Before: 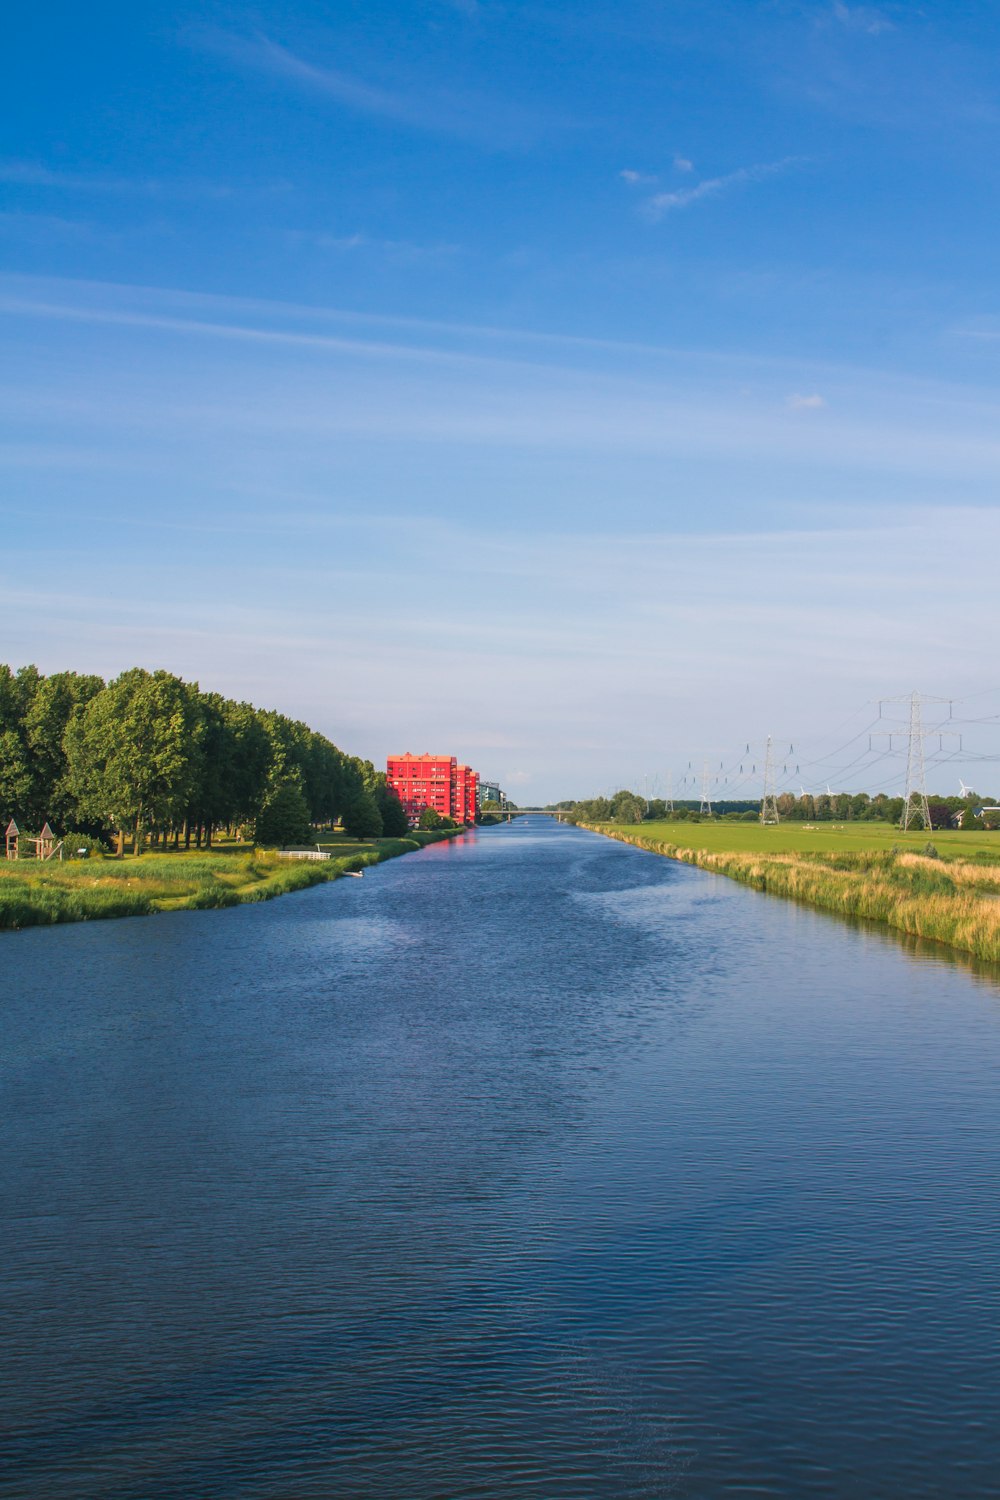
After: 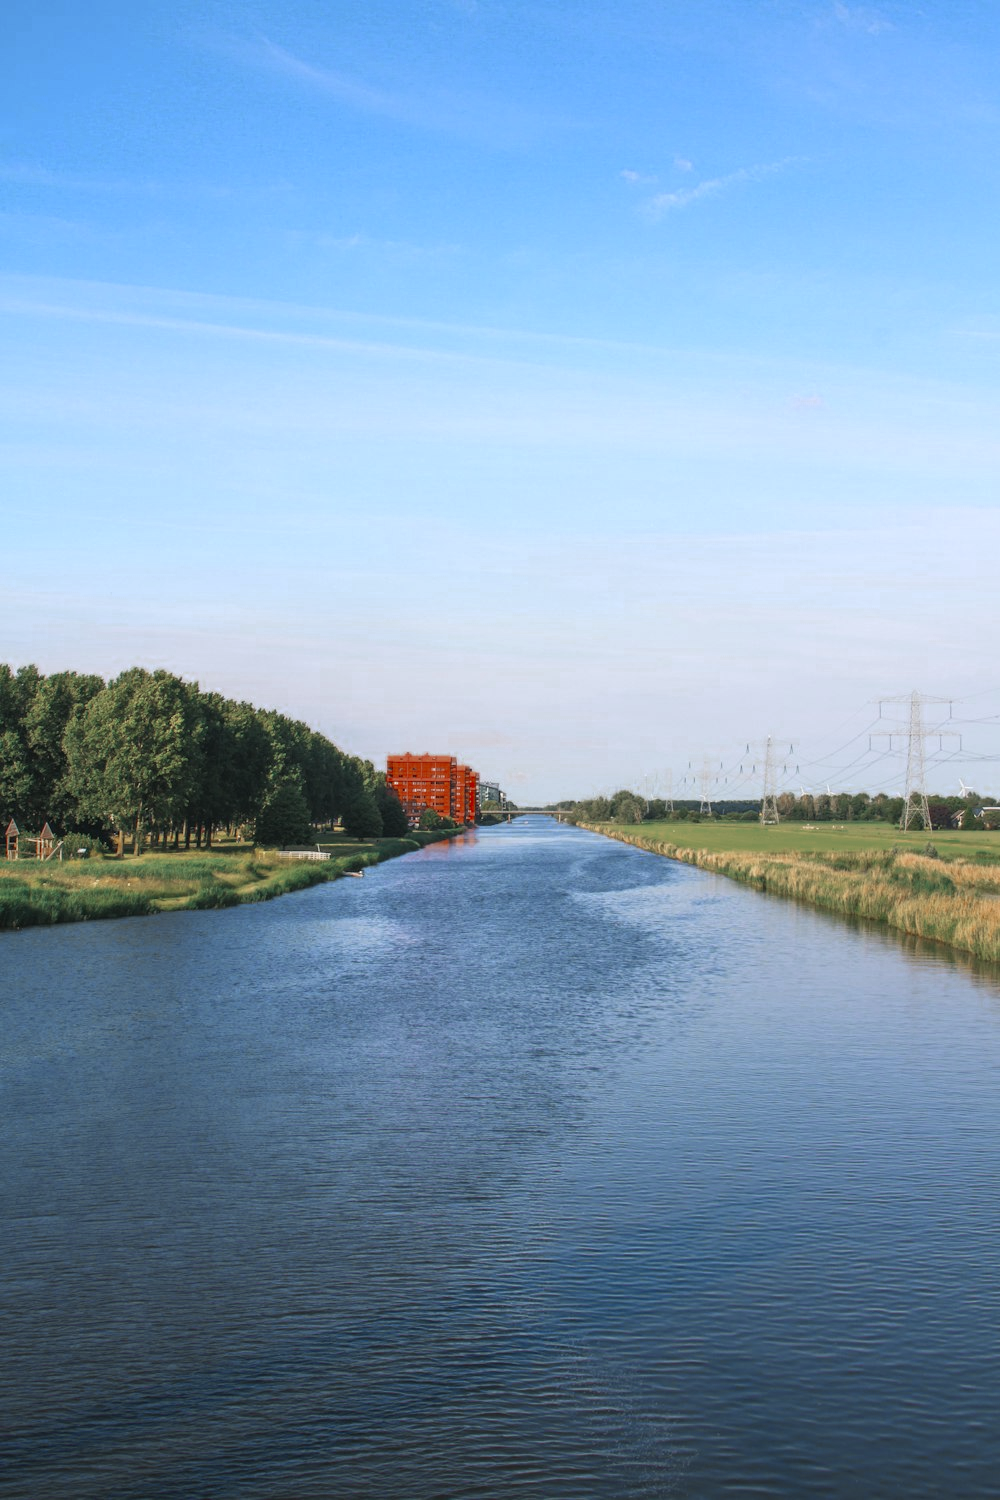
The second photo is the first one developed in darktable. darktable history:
color zones: curves: ch0 [(0, 0.5) (0.125, 0.4) (0.25, 0.5) (0.375, 0.4) (0.5, 0.4) (0.625, 0.6) (0.75, 0.6) (0.875, 0.5)]; ch1 [(0, 0.4) (0.125, 0.5) (0.25, 0.4) (0.375, 0.4) (0.5, 0.4) (0.625, 0.4) (0.75, 0.5) (0.875, 0.4)]; ch2 [(0, 0.6) (0.125, 0.5) (0.25, 0.5) (0.375, 0.6) (0.5, 0.6) (0.625, 0.5) (0.75, 0.5) (0.875, 0.5)], mix 100.87%
